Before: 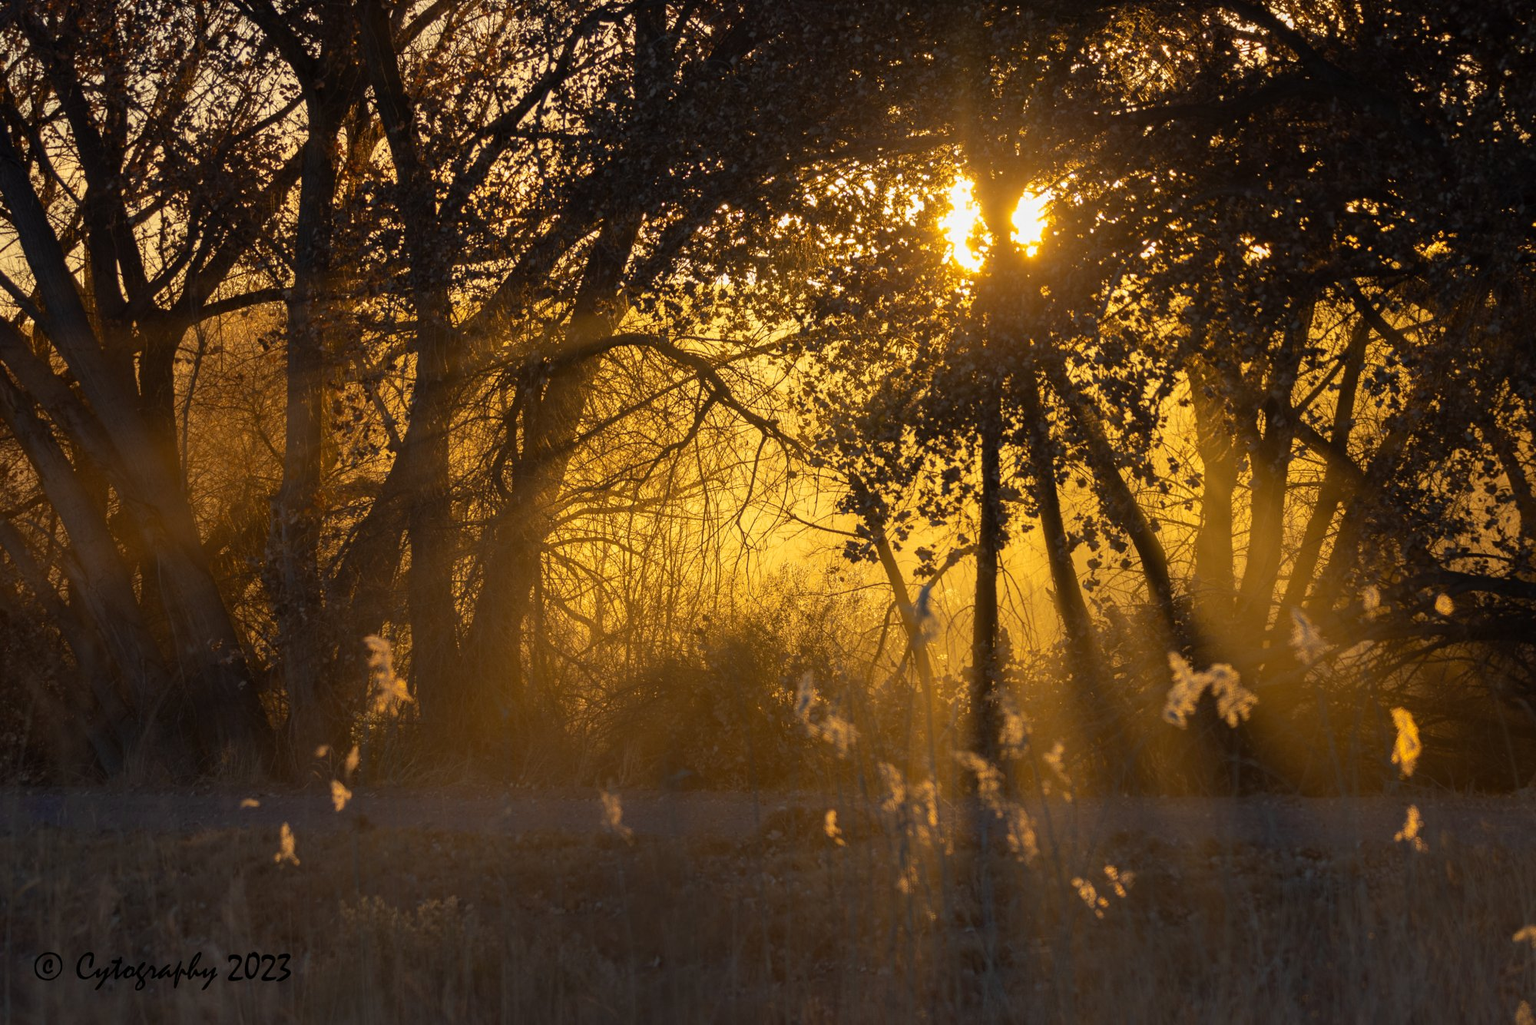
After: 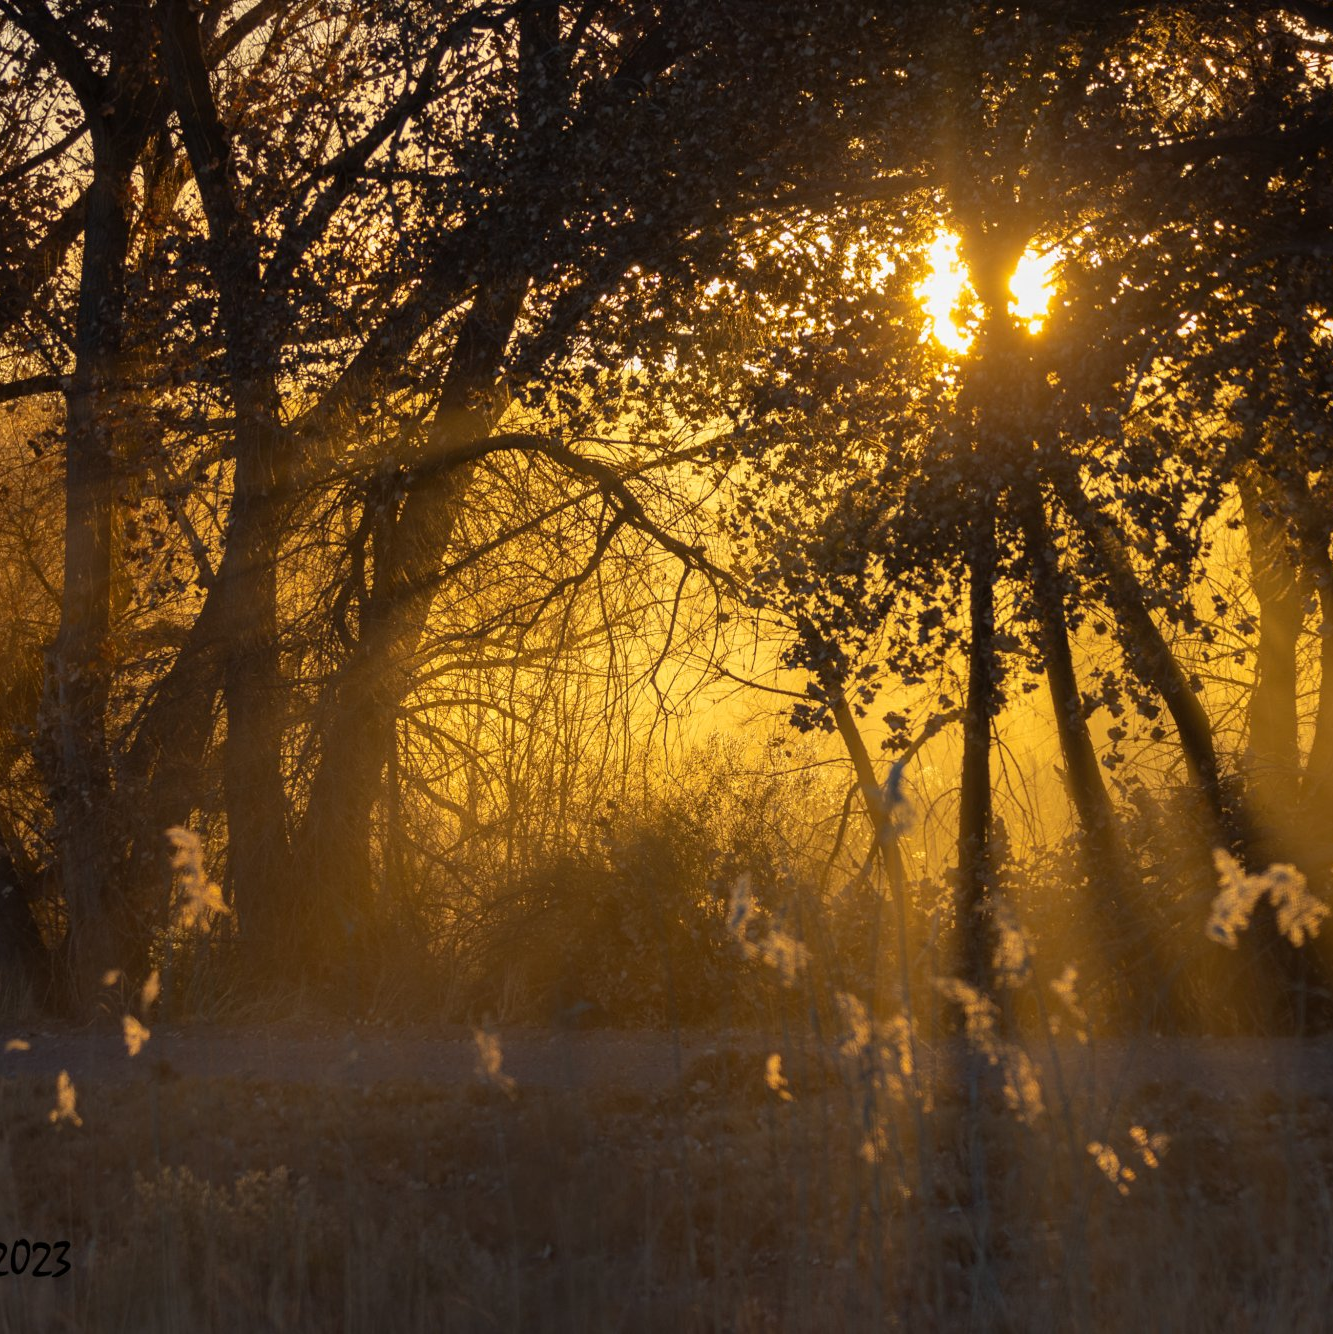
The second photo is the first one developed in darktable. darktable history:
crop: left 15.401%, right 17.933%
